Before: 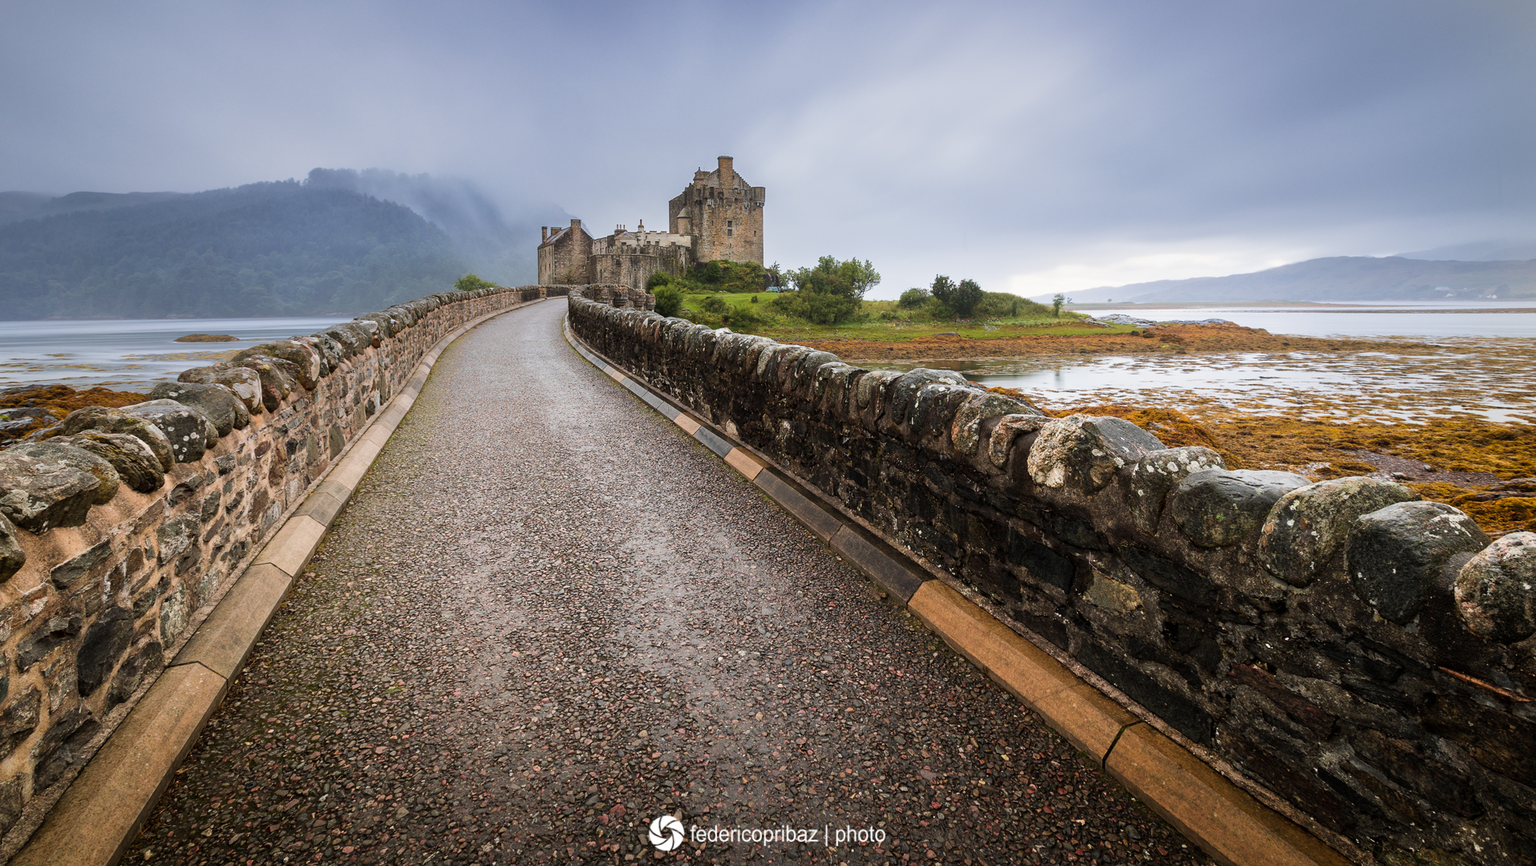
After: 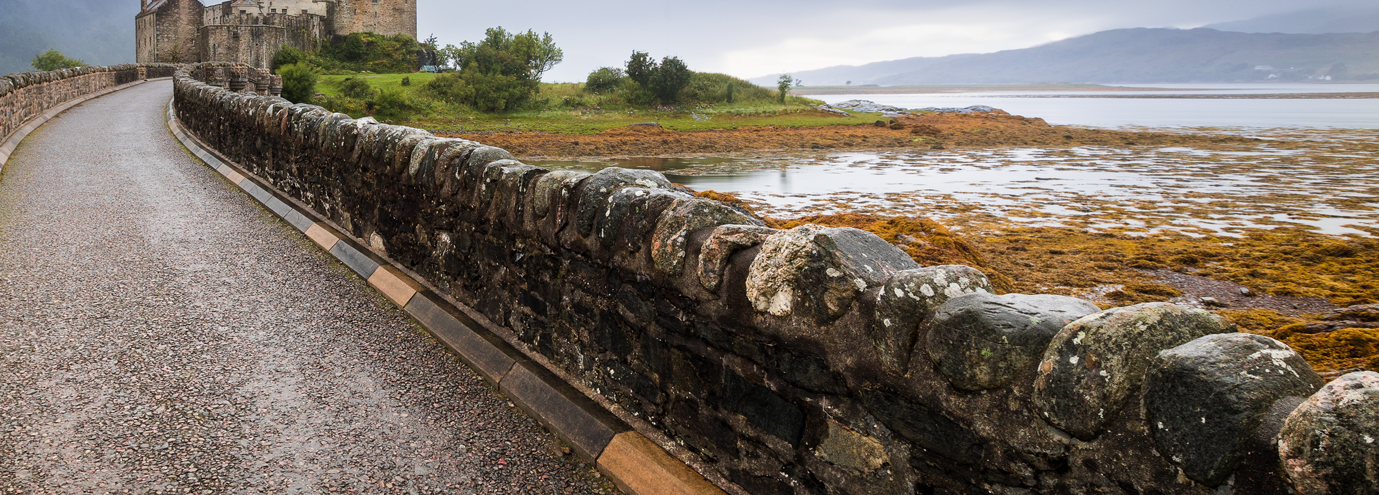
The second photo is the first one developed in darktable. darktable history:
crop and rotate: left 27.938%, top 27.046%, bottom 27.046%
